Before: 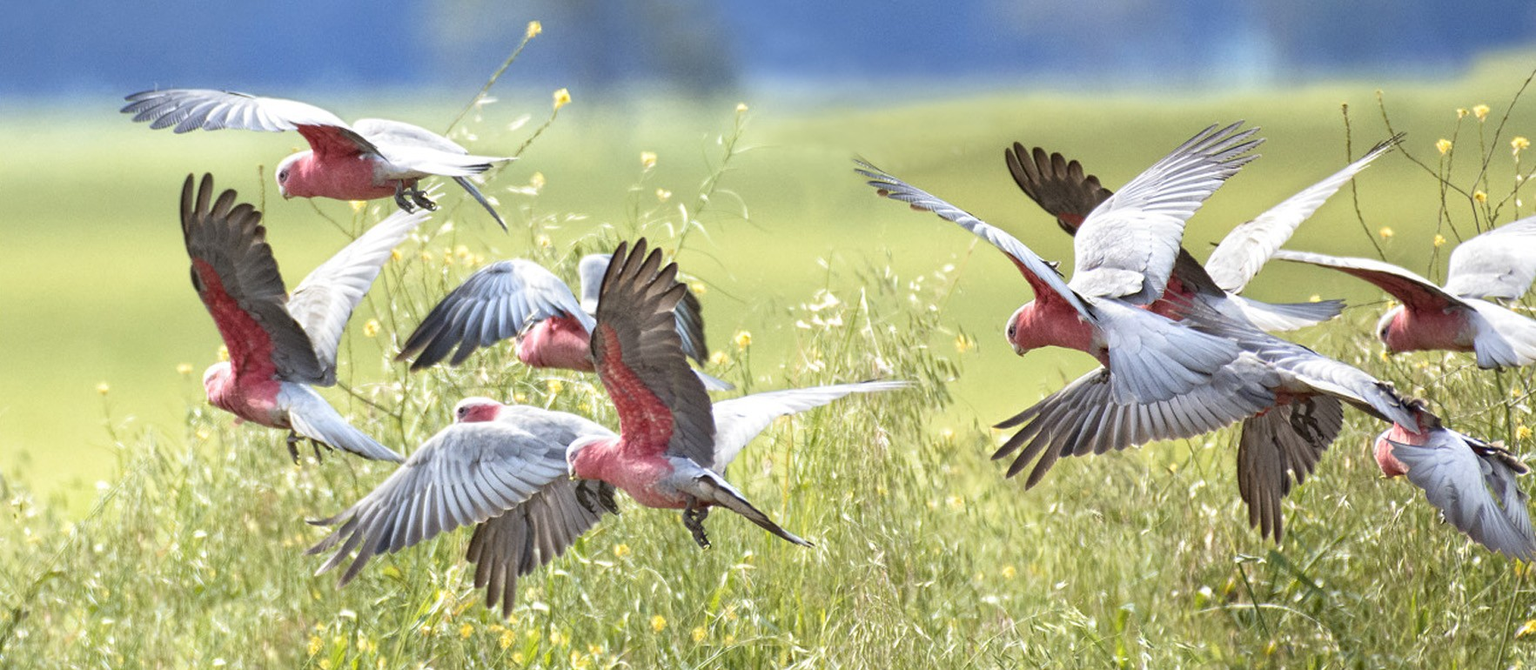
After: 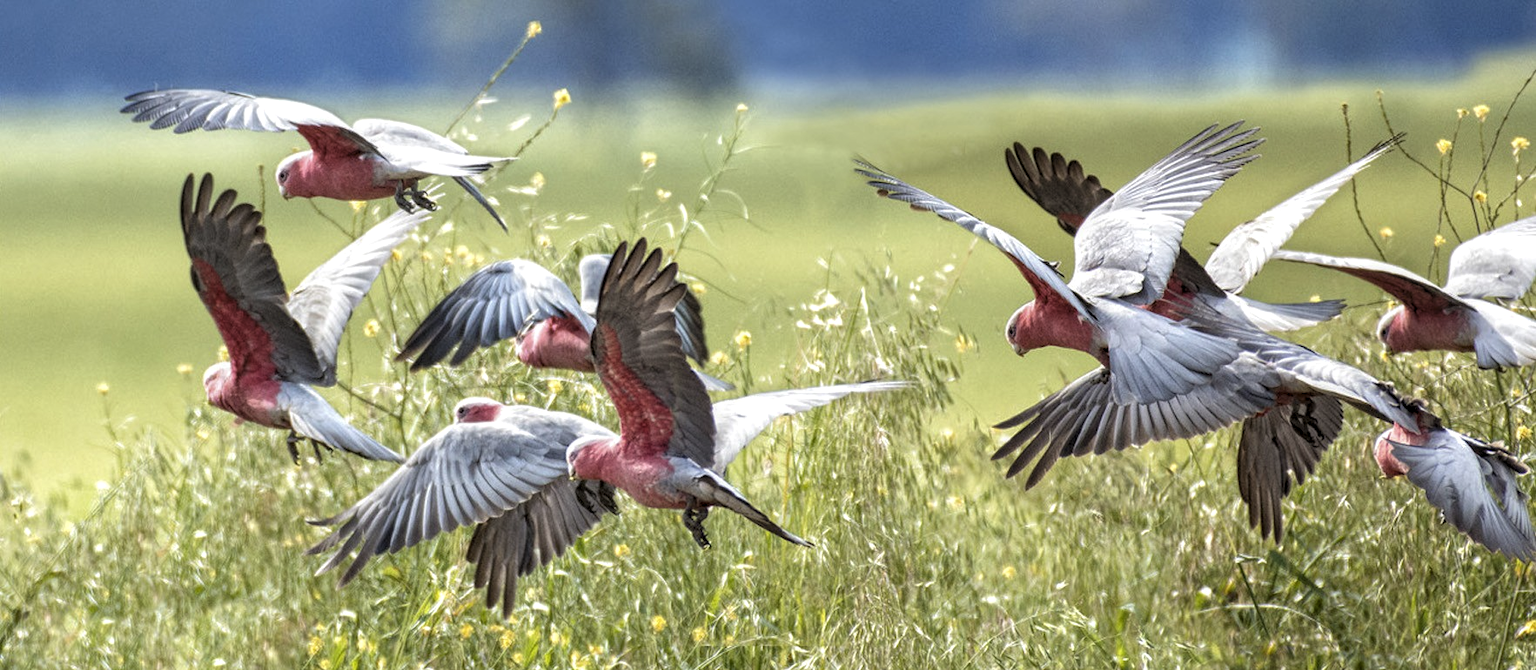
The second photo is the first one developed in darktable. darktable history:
base curve: curves: ch0 [(0, 0) (0.74, 0.67) (1, 1)]
levels: mode automatic, black 0.023%, white 99.97%, levels [0.062, 0.494, 0.925]
local contrast: on, module defaults
